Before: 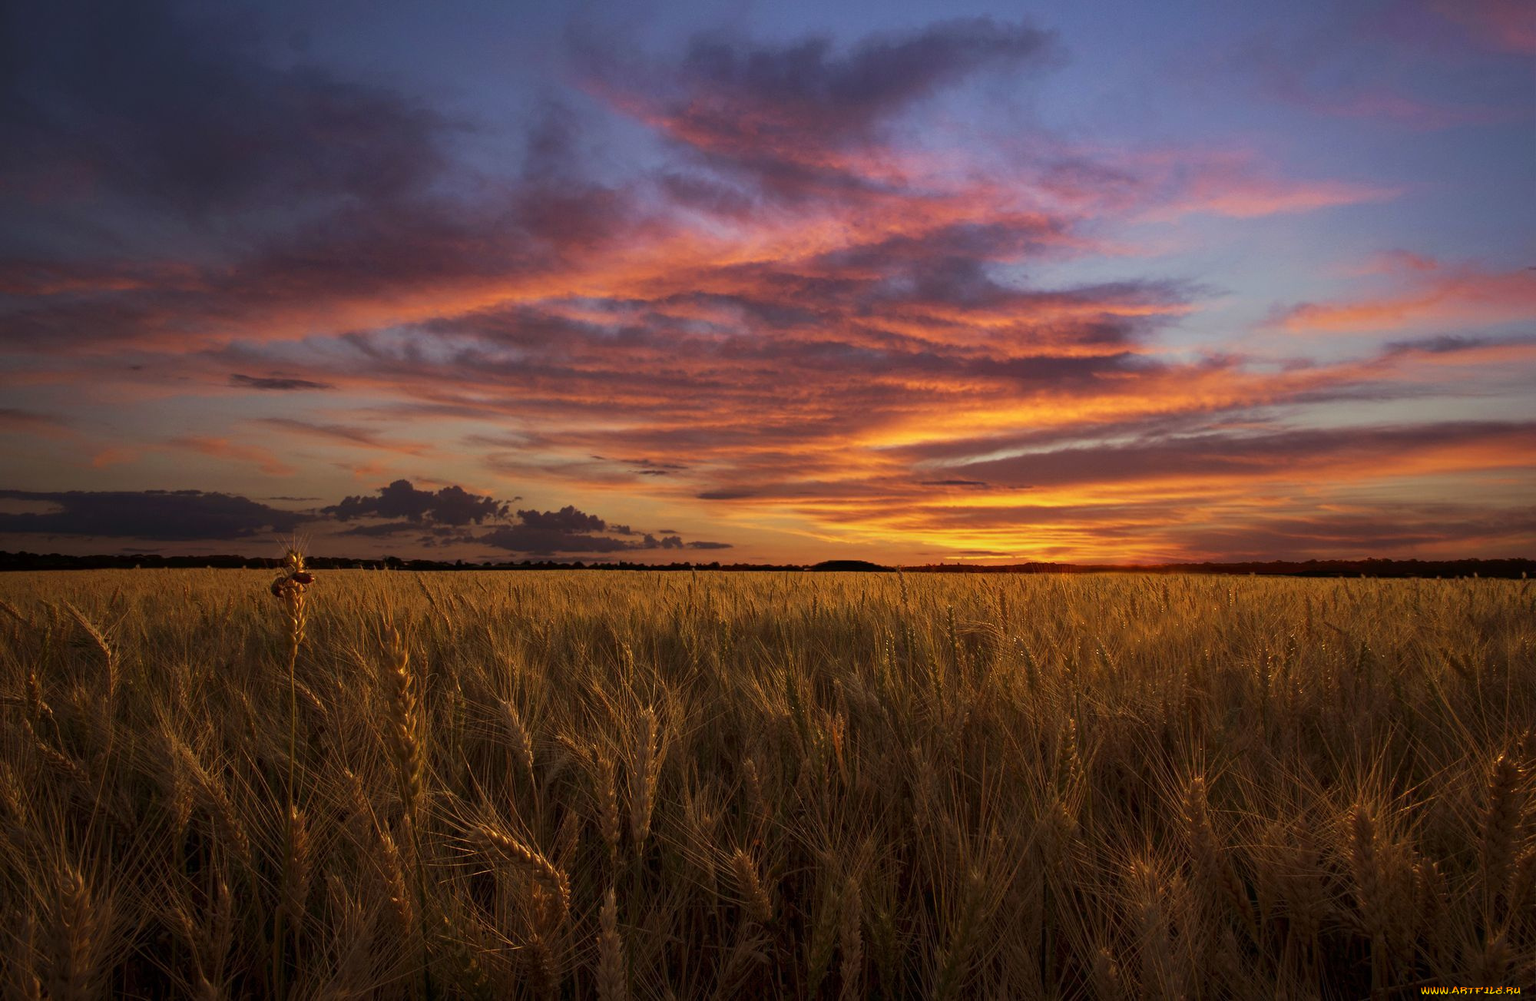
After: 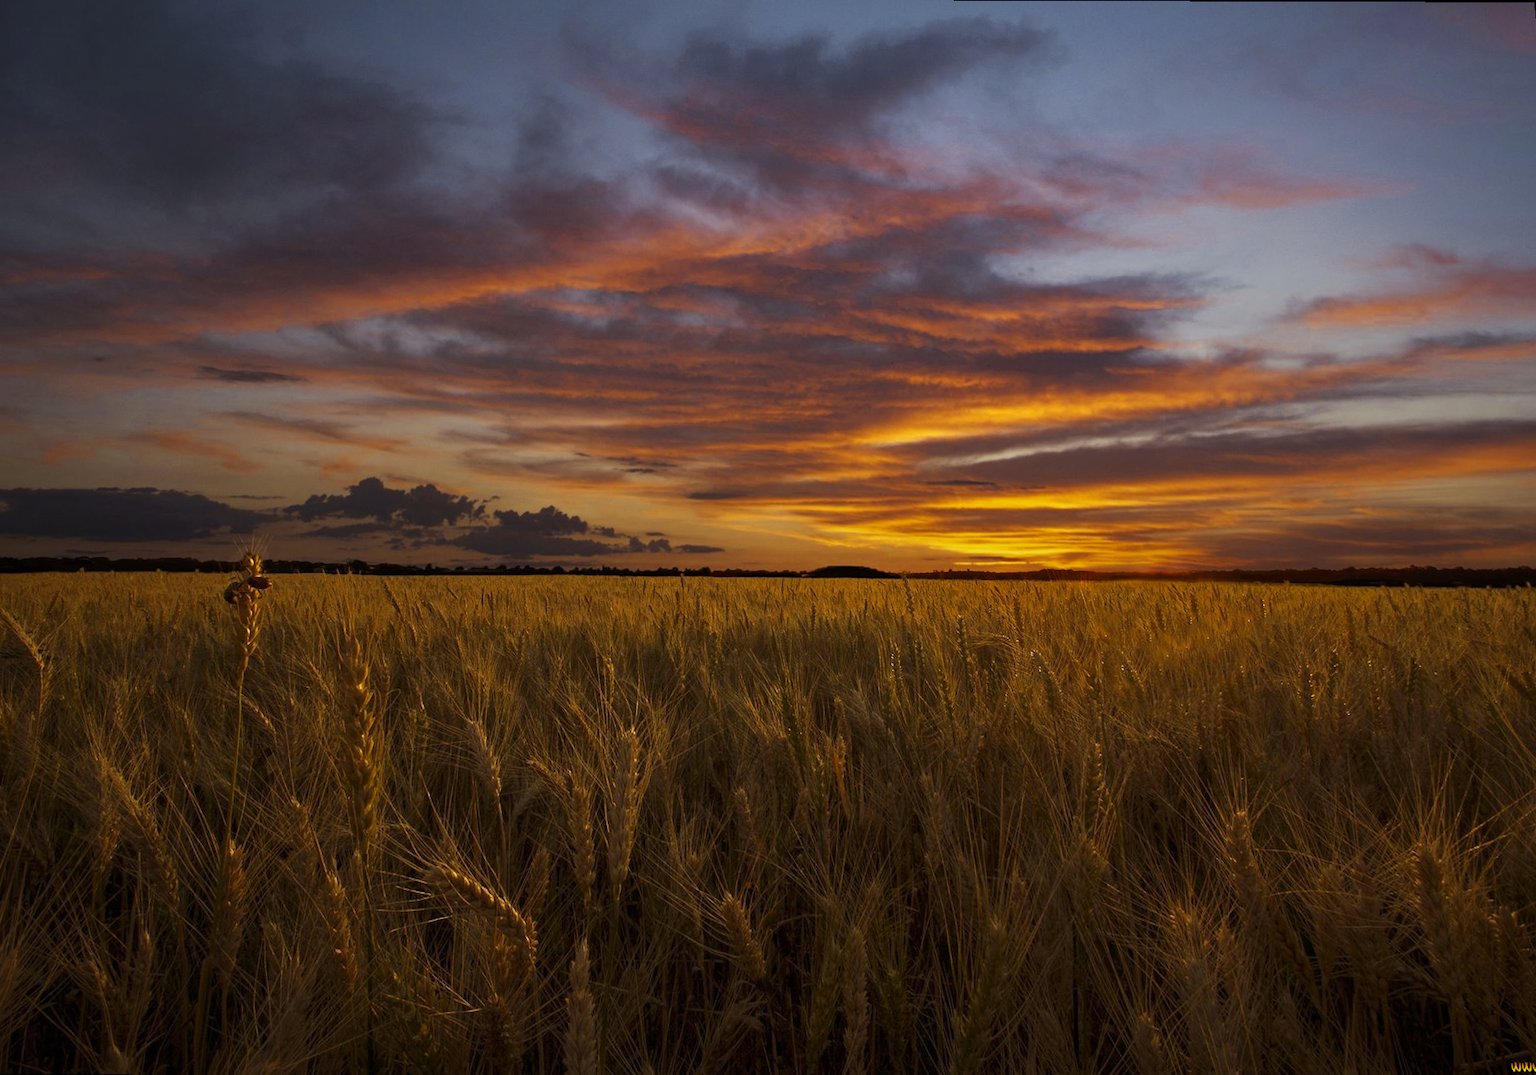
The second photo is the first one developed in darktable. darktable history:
color zones: curves: ch0 [(0.035, 0.242) (0.25, 0.5) (0.384, 0.214) (0.488, 0.255) (0.75, 0.5)]; ch1 [(0.063, 0.379) (0.25, 0.5) (0.354, 0.201) (0.489, 0.085) (0.729, 0.271)]; ch2 [(0.25, 0.5) (0.38, 0.517) (0.442, 0.51) (0.735, 0.456)]
color contrast: green-magenta contrast 0.8, blue-yellow contrast 1.1, unbound 0
rotate and perspective: rotation 0.215°, lens shift (vertical) -0.139, crop left 0.069, crop right 0.939, crop top 0.002, crop bottom 0.996
